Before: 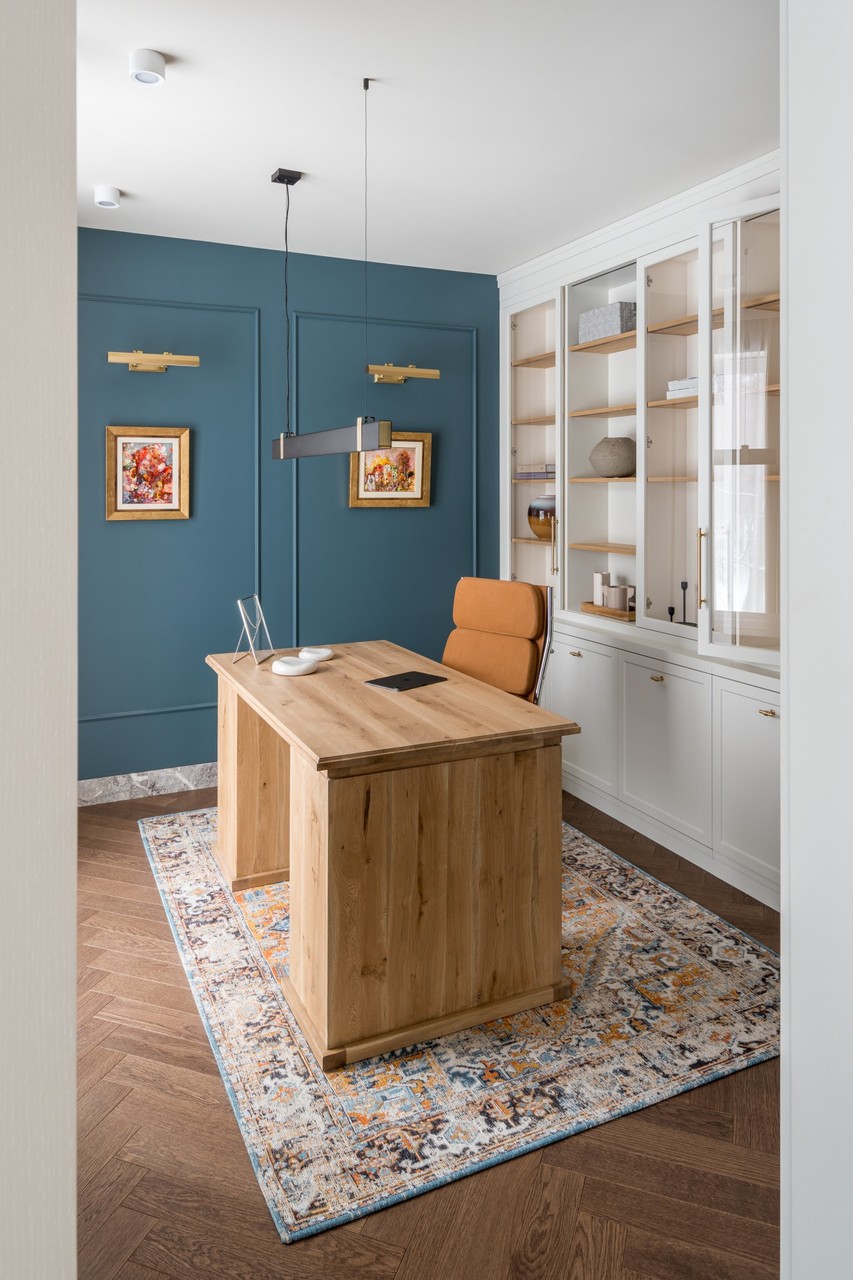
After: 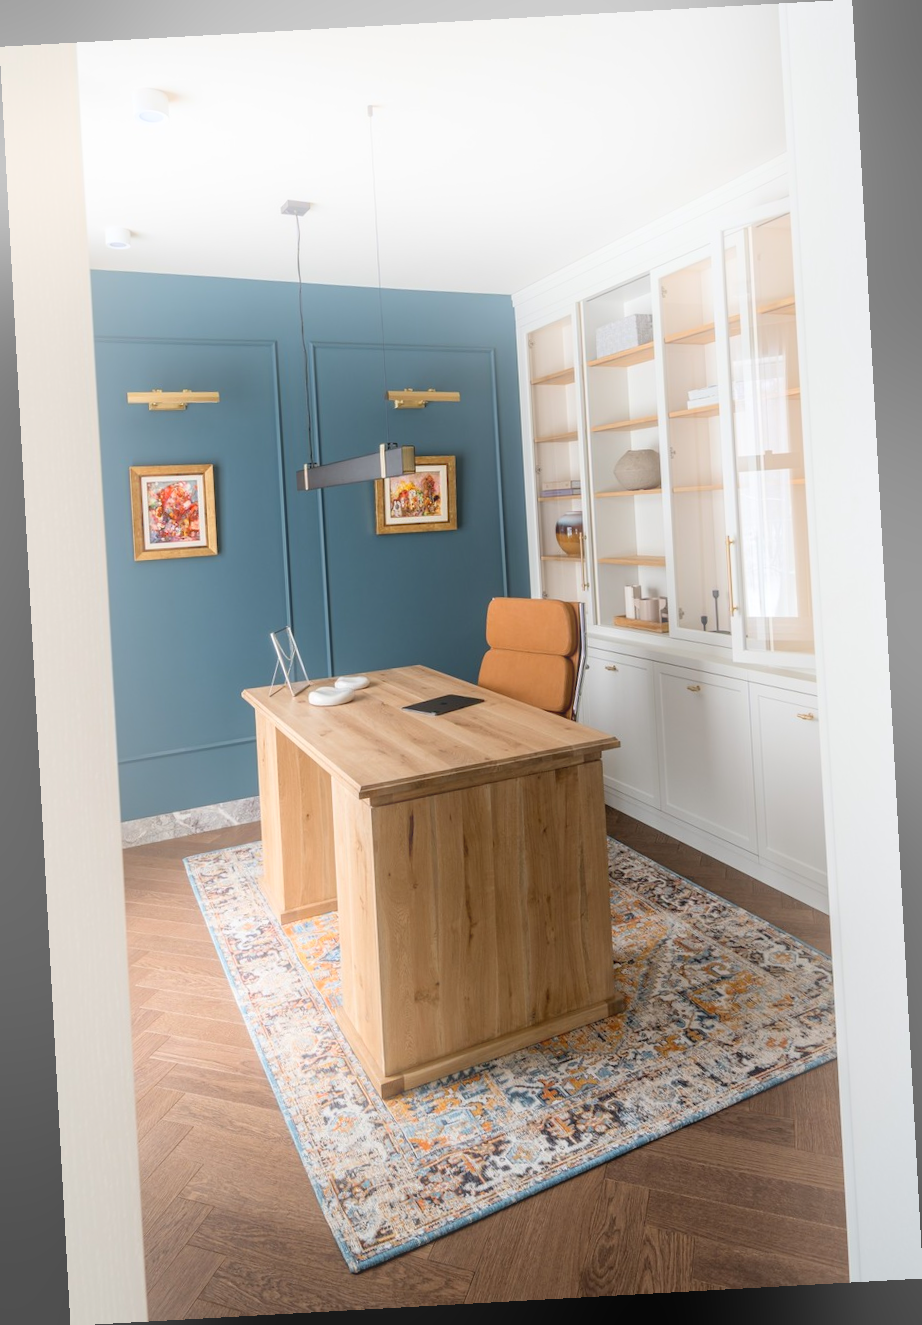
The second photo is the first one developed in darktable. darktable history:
bloom: threshold 82.5%, strength 16.25%
rotate and perspective: rotation -3.18°, automatic cropping off
